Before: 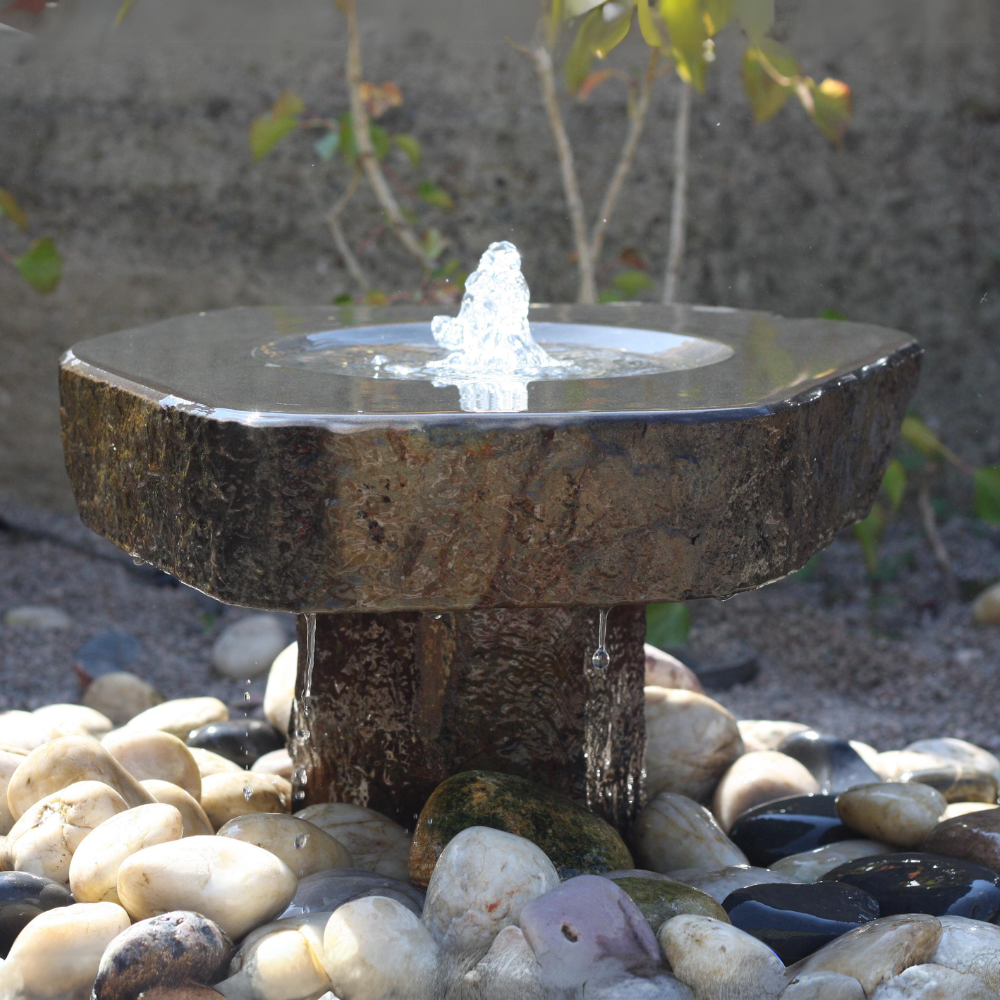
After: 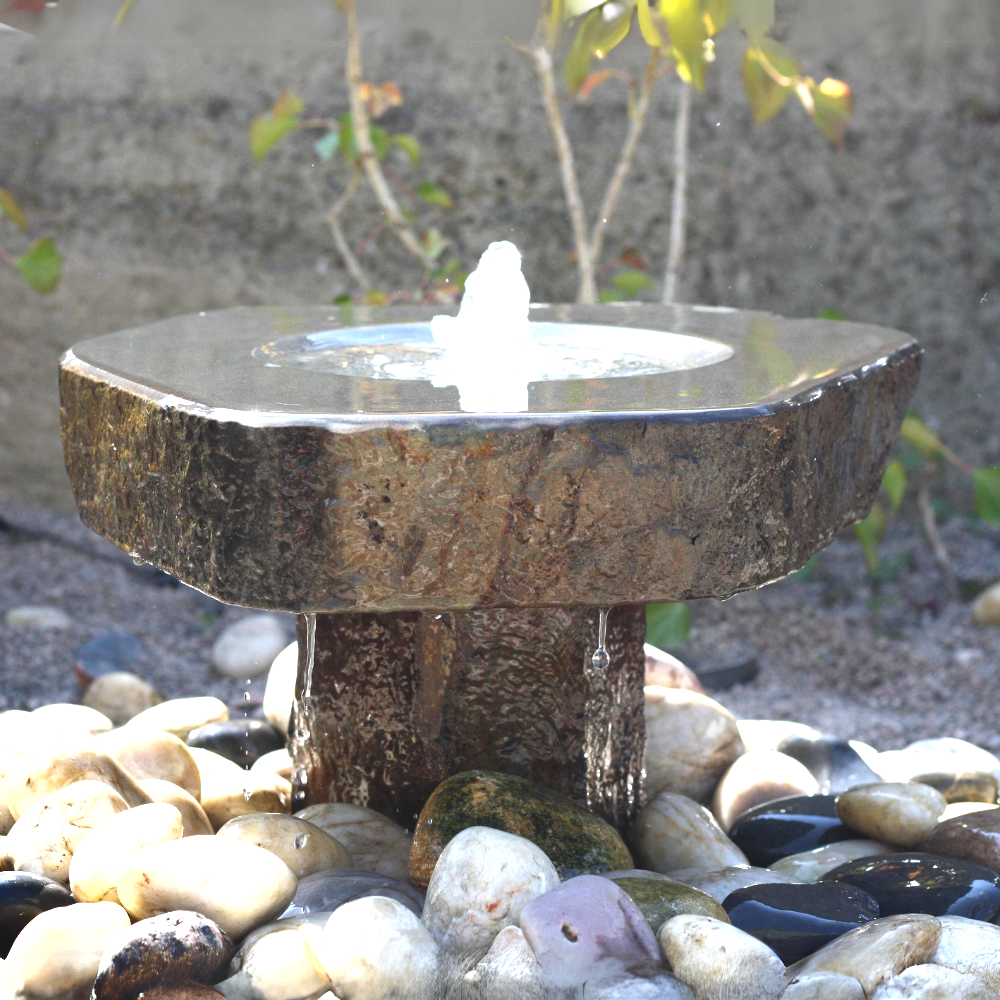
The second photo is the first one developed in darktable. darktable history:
shadows and highlights: radius 172.86, shadows 26.87, white point adjustment 3.1, highlights -67.91, soften with gaussian
exposure: black level correction 0, exposure 1.001 EV, compensate highlight preservation false
